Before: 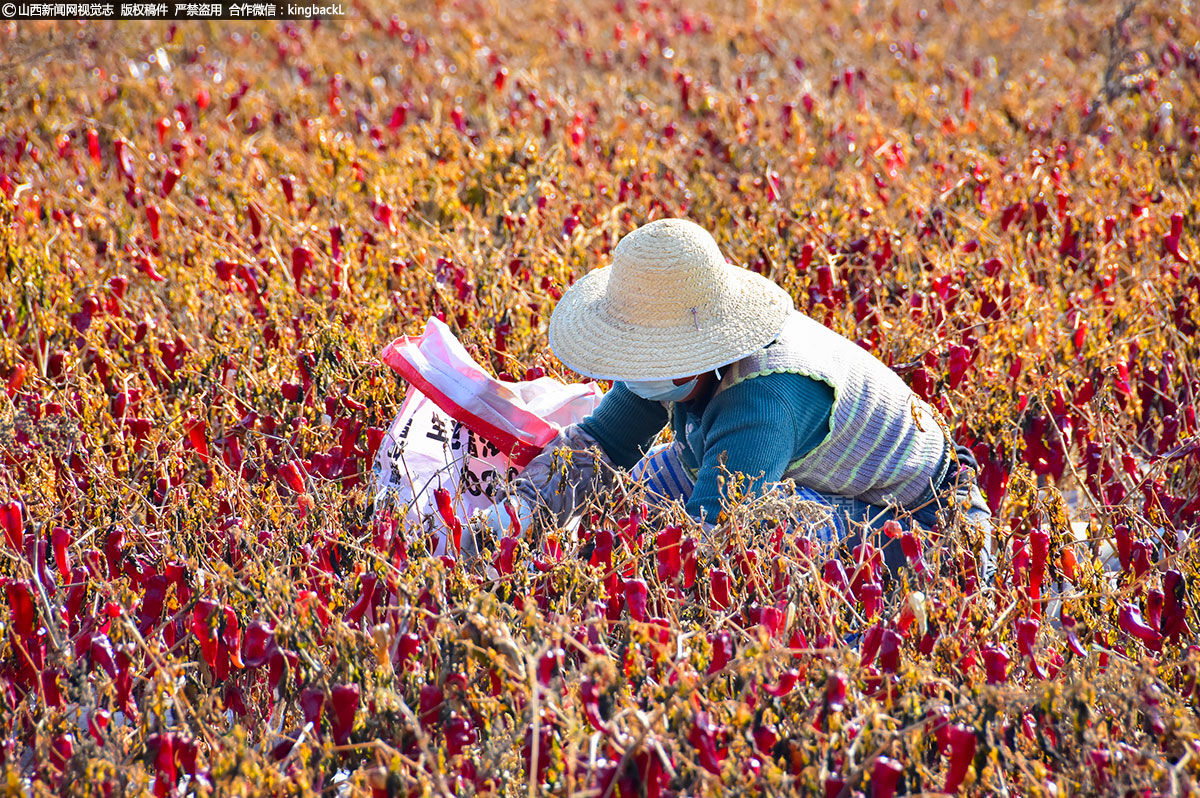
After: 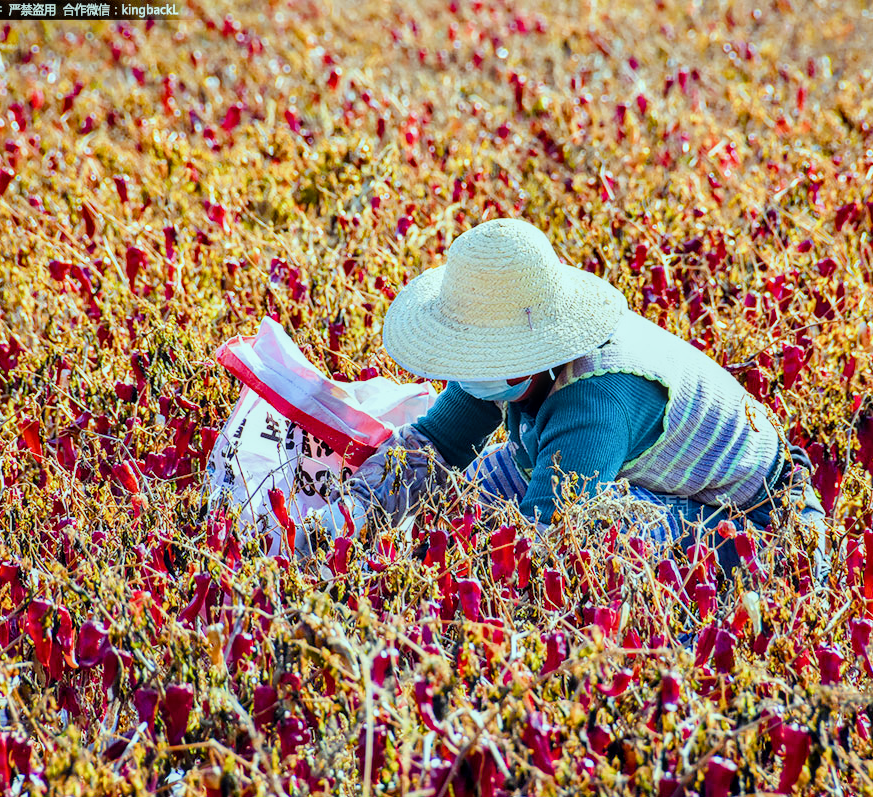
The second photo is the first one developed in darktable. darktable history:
local contrast: on, module defaults
contrast brightness saturation: contrast 0.073
filmic rgb: black relative exposure -7.65 EV, white relative exposure 4.56 EV, threshold 2.95 EV, hardness 3.61, enable highlight reconstruction true
crop: left 13.883%, top 0%, right 13.353%
color balance rgb: highlights gain › chroma 5.446%, highlights gain › hue 197.02°, perceptual saturation grading › global saturation 20%, perceptual saturation grading › highlights -49.53%, perceptual saturation grading › shadows 25.827%, perceptual brilliance grading › global brilliance 12.241%, global vibrance 35.607%, contrast 10.214%
